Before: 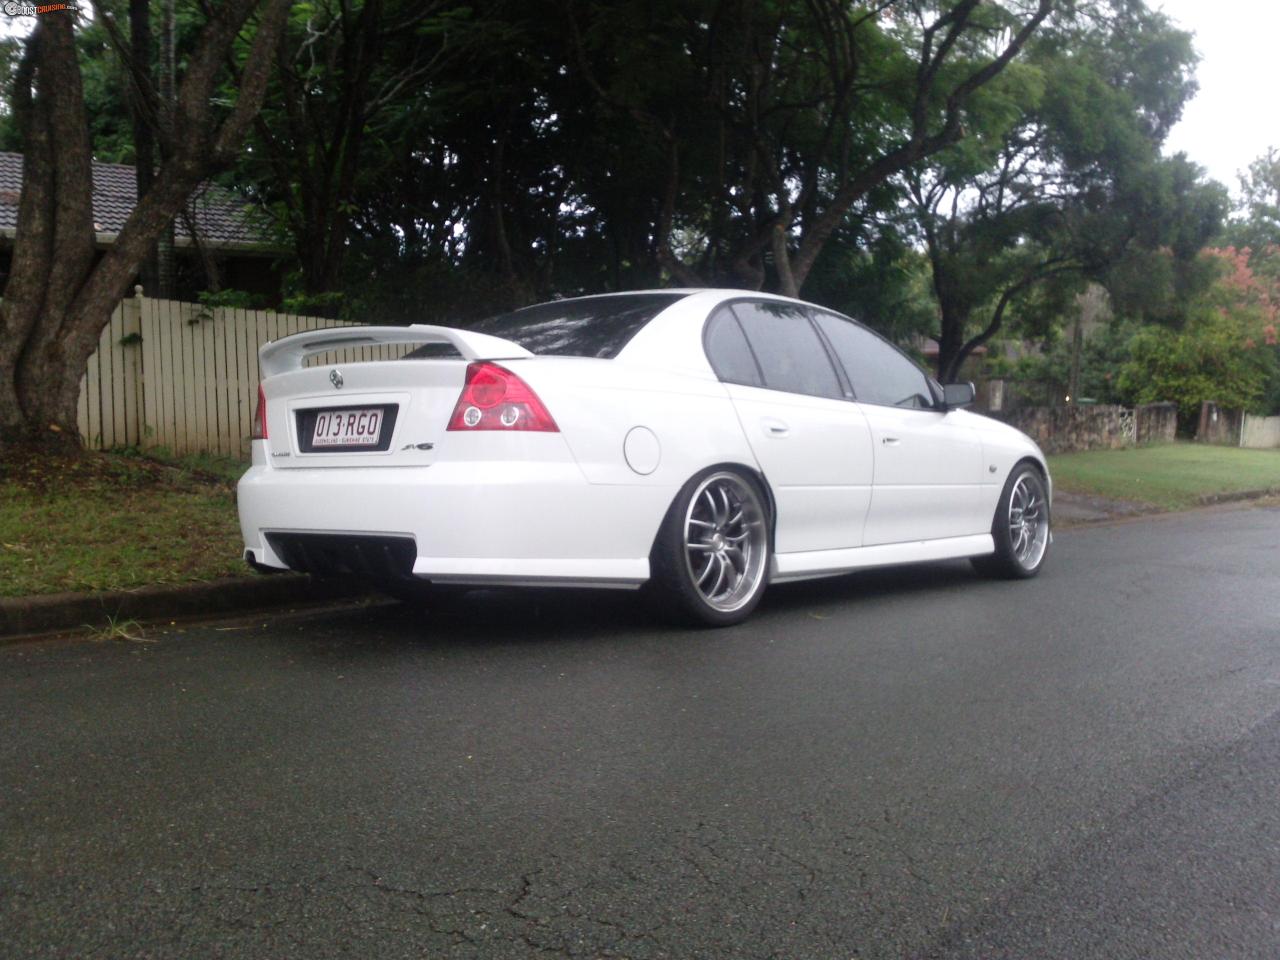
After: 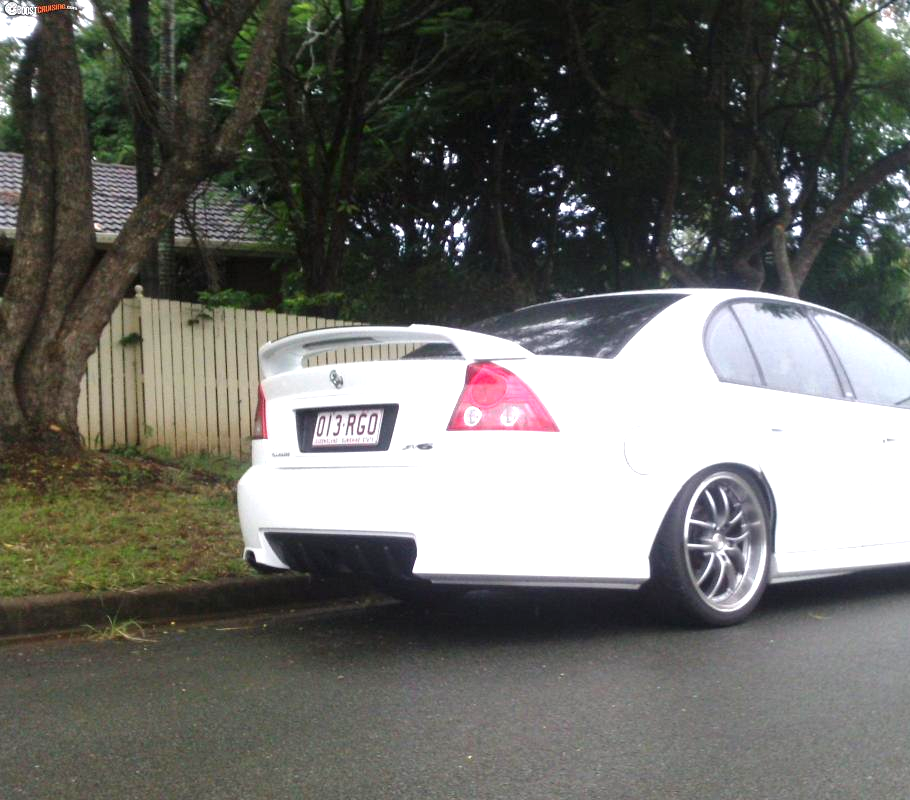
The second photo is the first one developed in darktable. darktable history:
crop: right 28.885%, bottom 16.626%
exposure: black level correction 0, exposure 1 EV, compensate exposure bias true, compensate highlight preservation false
